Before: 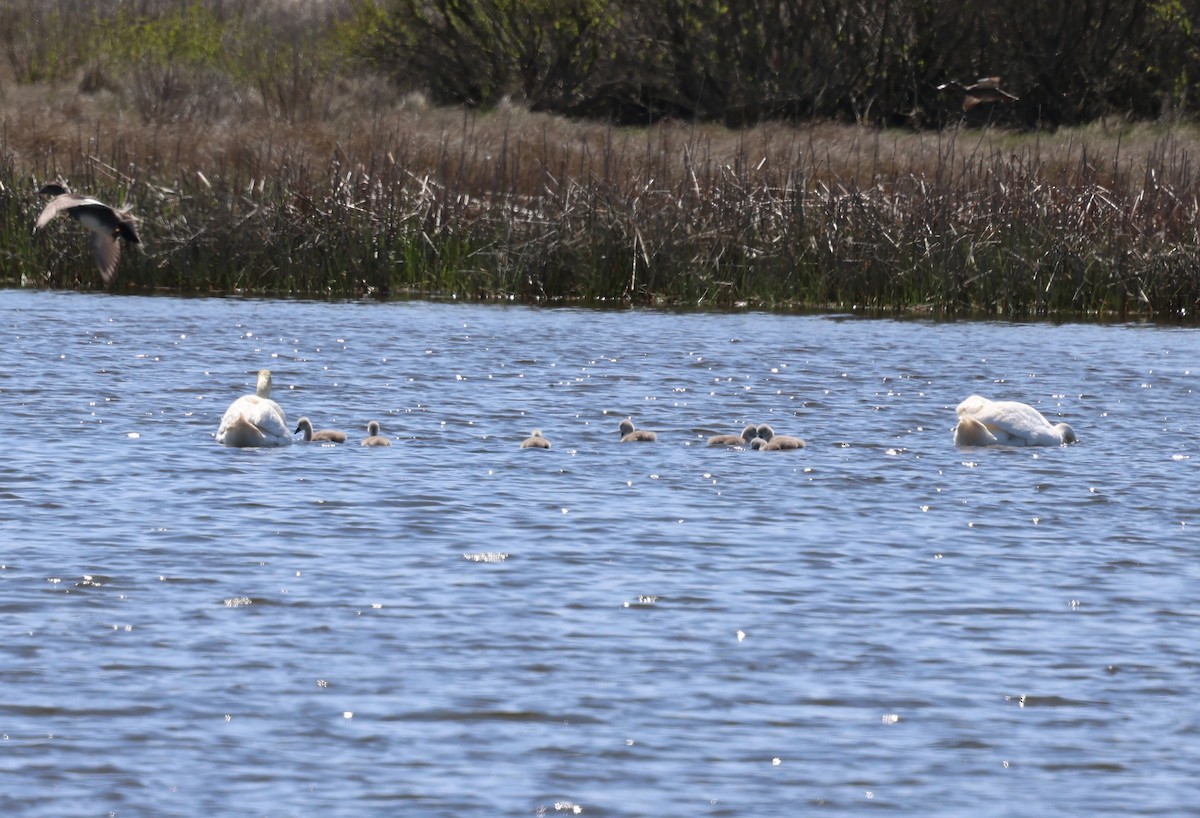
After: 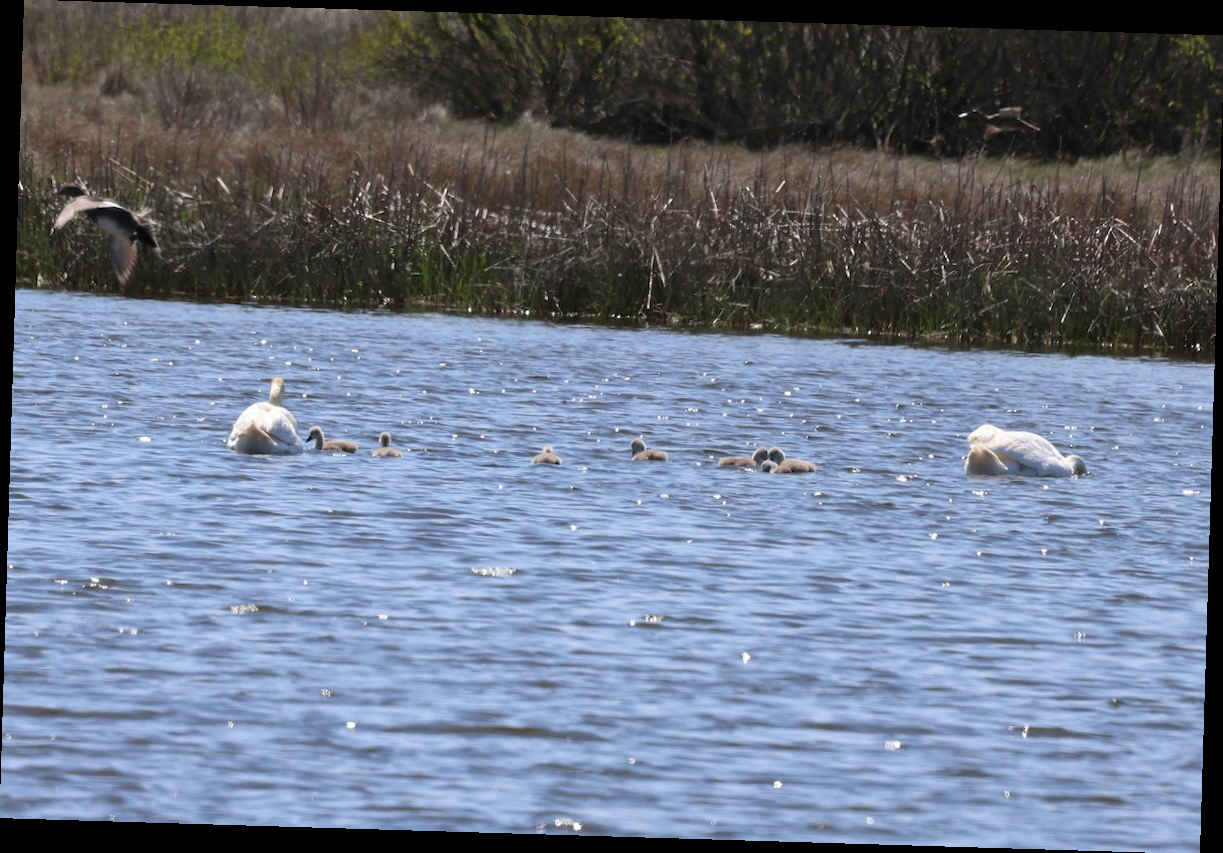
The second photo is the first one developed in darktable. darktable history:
rotate and perspective: rotation 1.72°, automatic cropping off
white balance: emerald 1
